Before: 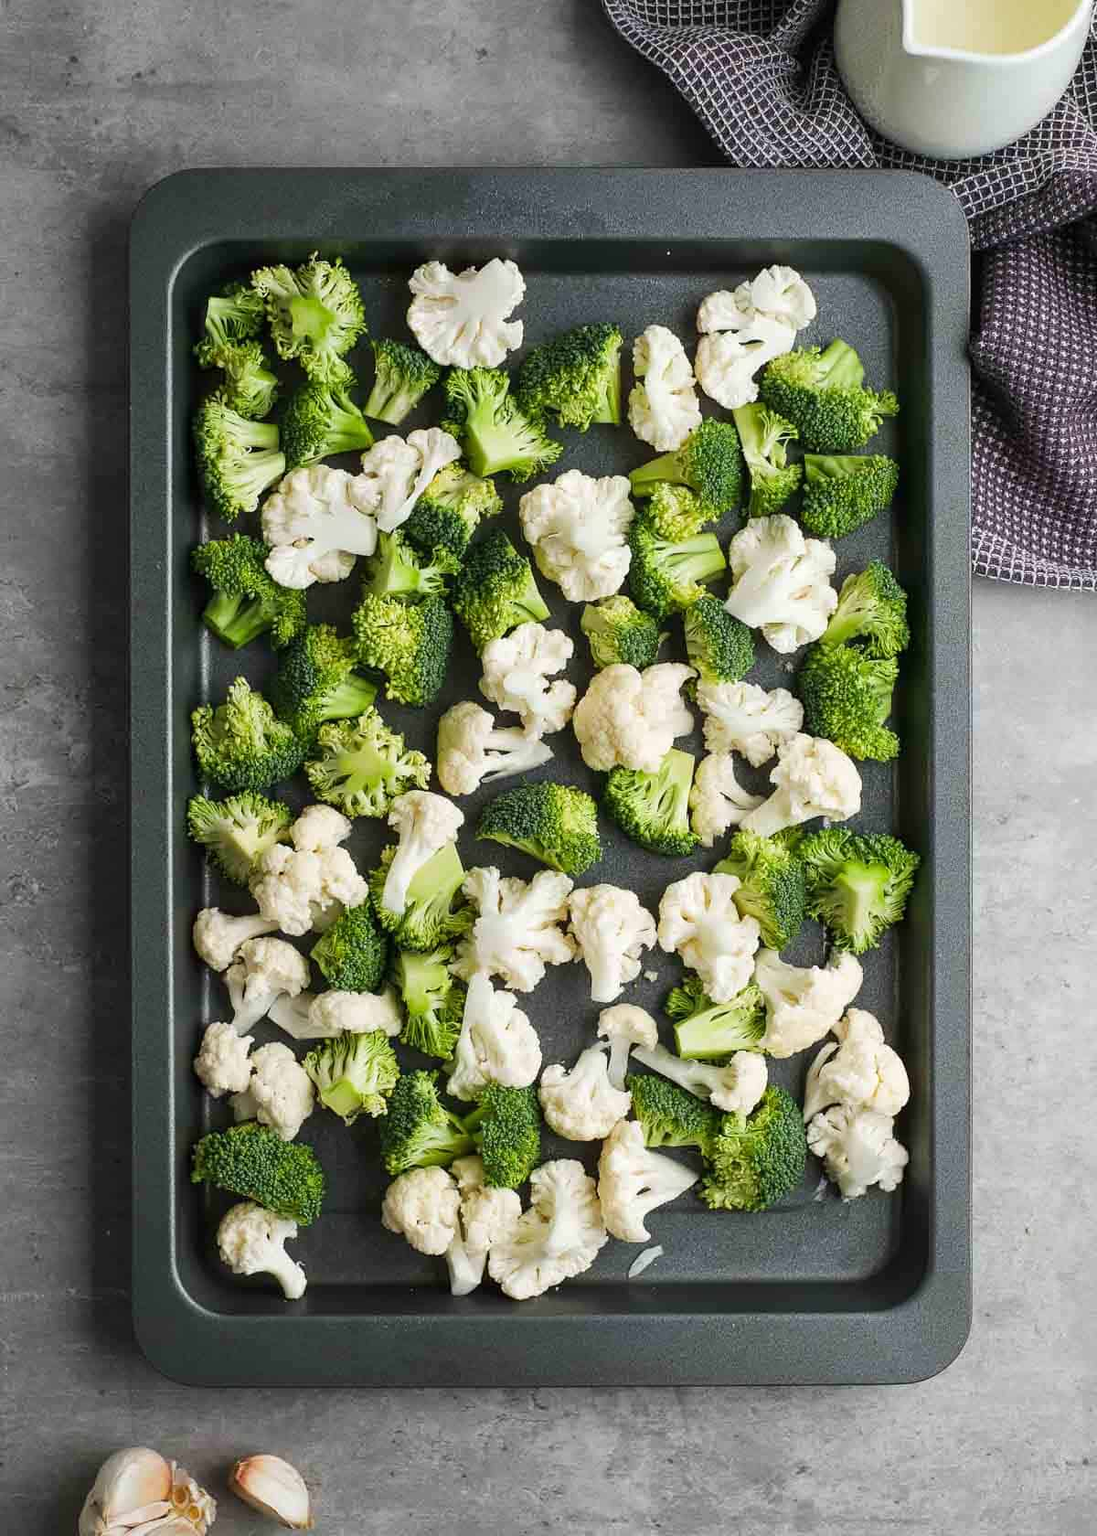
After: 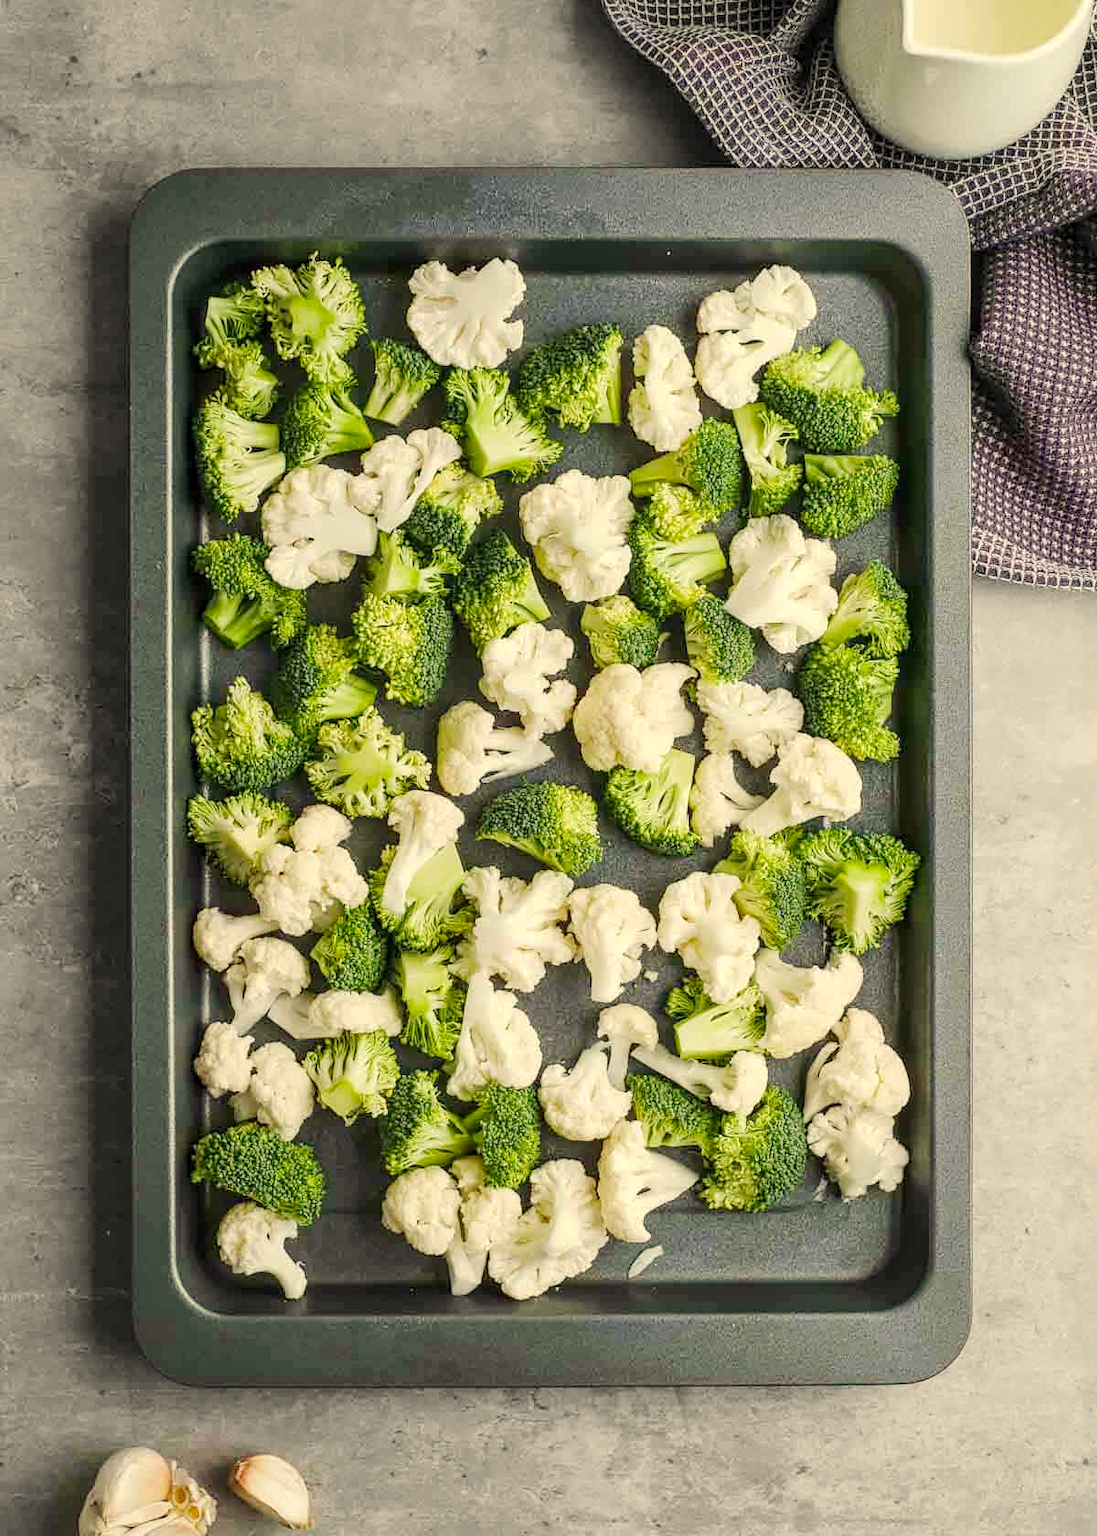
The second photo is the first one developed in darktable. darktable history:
base curve: curves: ch0 [(0, 0) (0.158, 0.273) (0.879, 0.895) (1, 1)], preserve colors none
color correction: highlights a* 1.43, highlights b* 18.12
local contrast: on, module defaults
